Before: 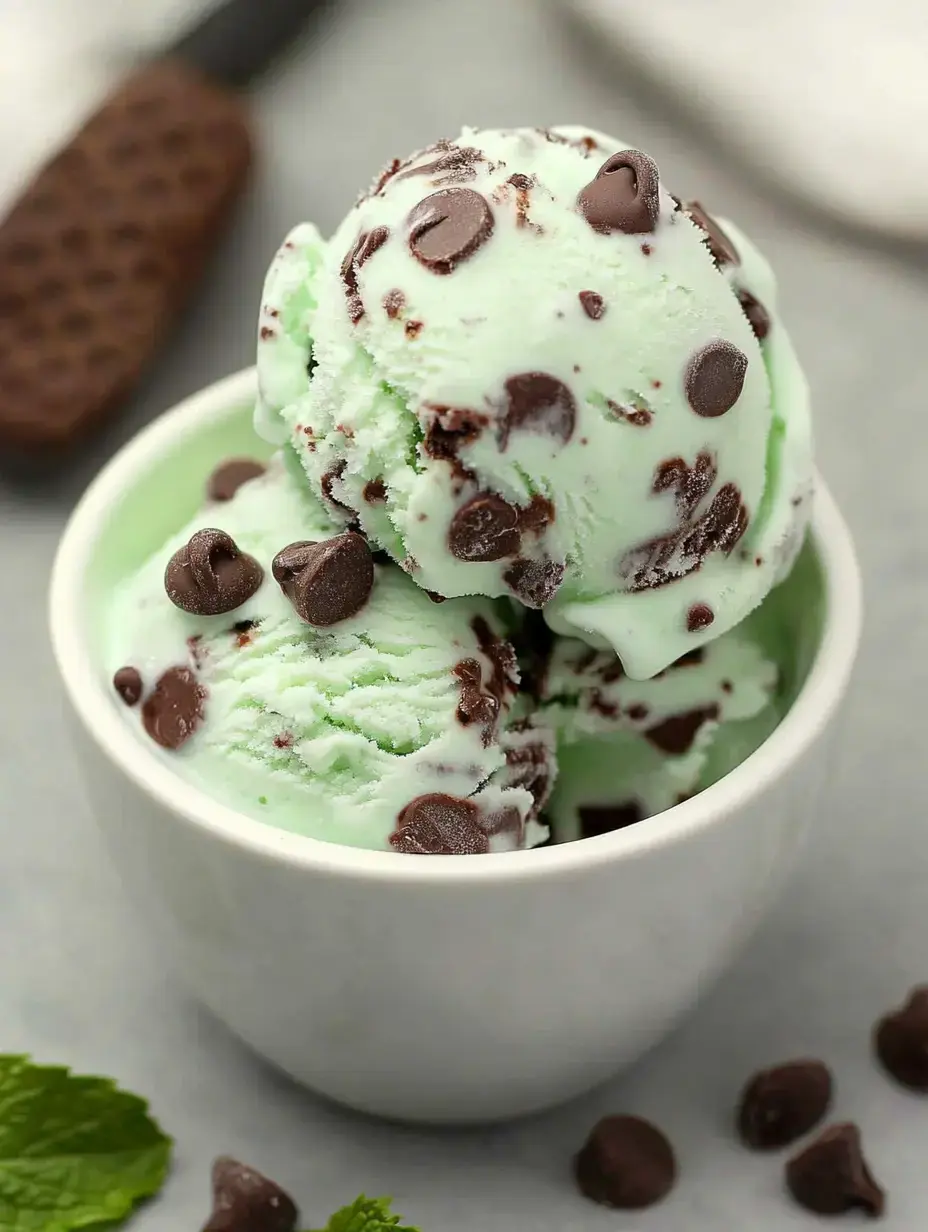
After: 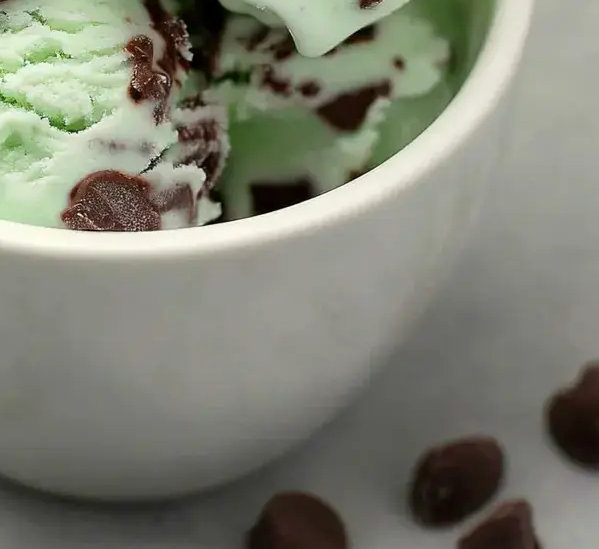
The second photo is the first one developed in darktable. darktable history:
crop and rotate: left 35.399%, top 50.586%, bottom 4.843%
